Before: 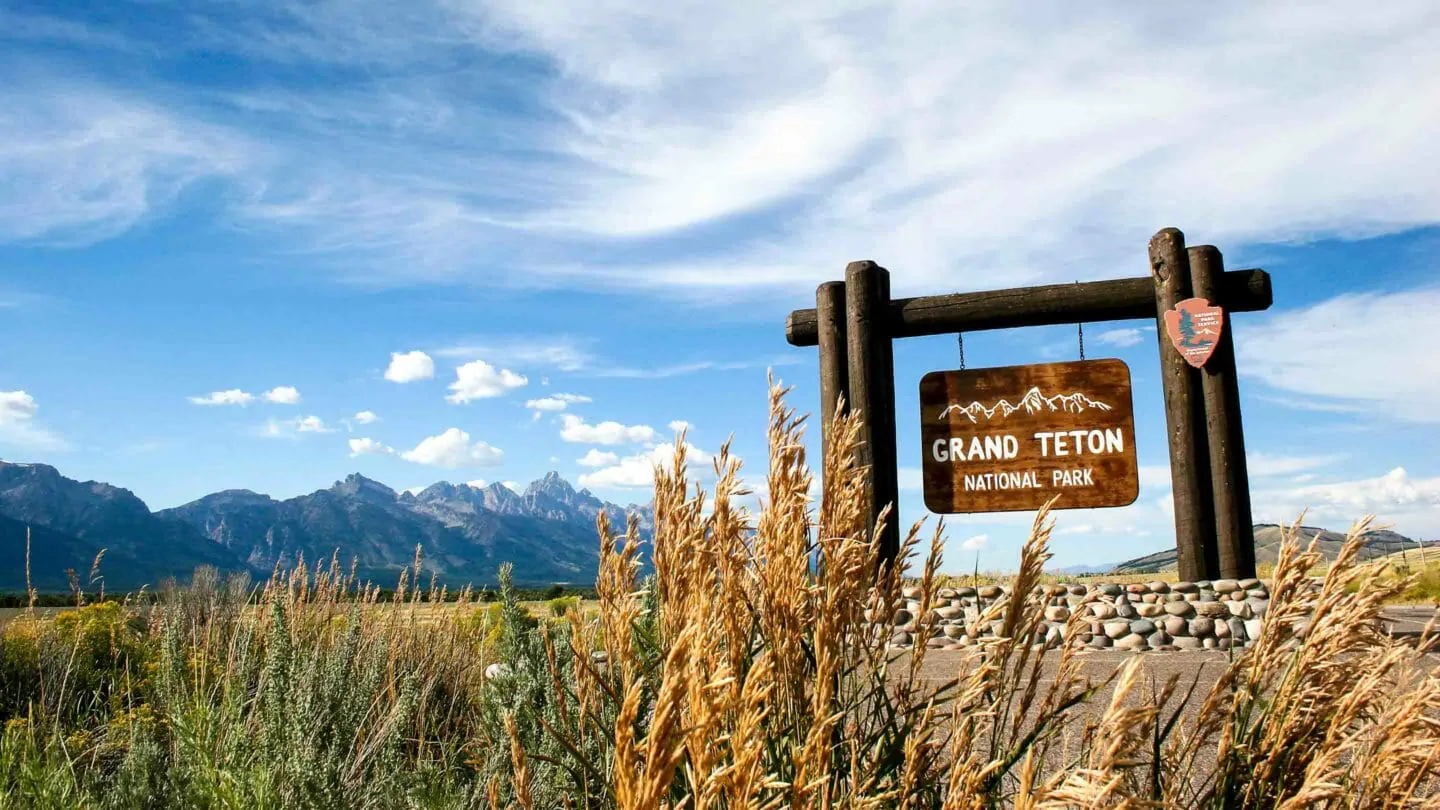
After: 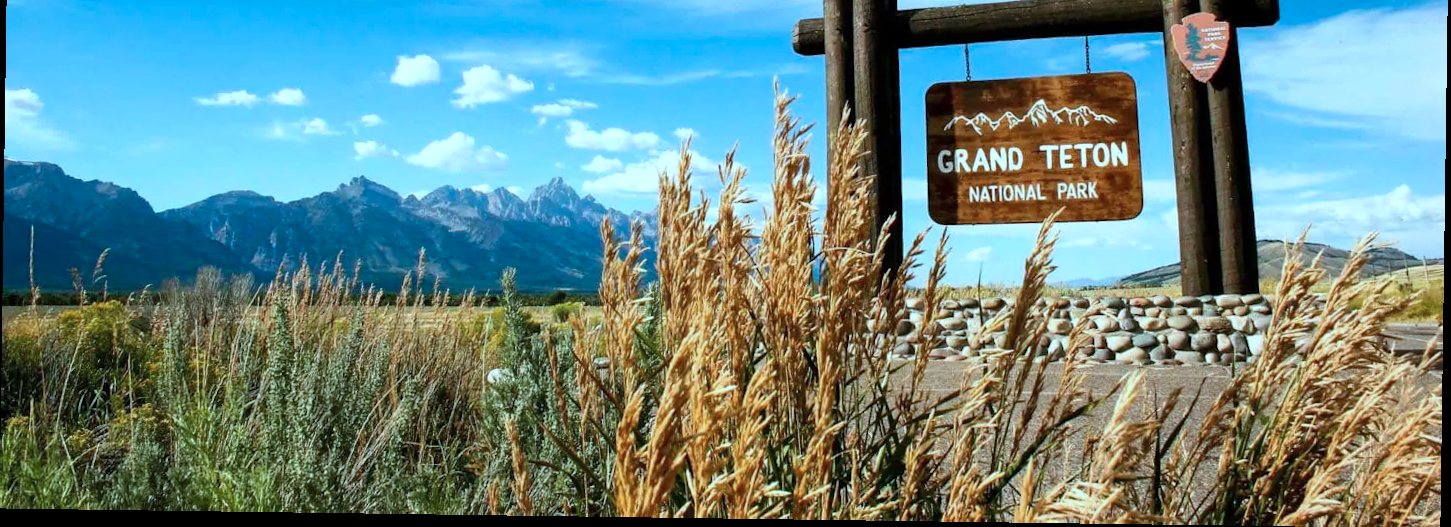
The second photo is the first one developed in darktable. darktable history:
color correction: highlights a* -11.71, highlights b* -15.58
crop and rotate: top 36.435%
rotate and perspective: rotation 0.8°, automatic cropping off
